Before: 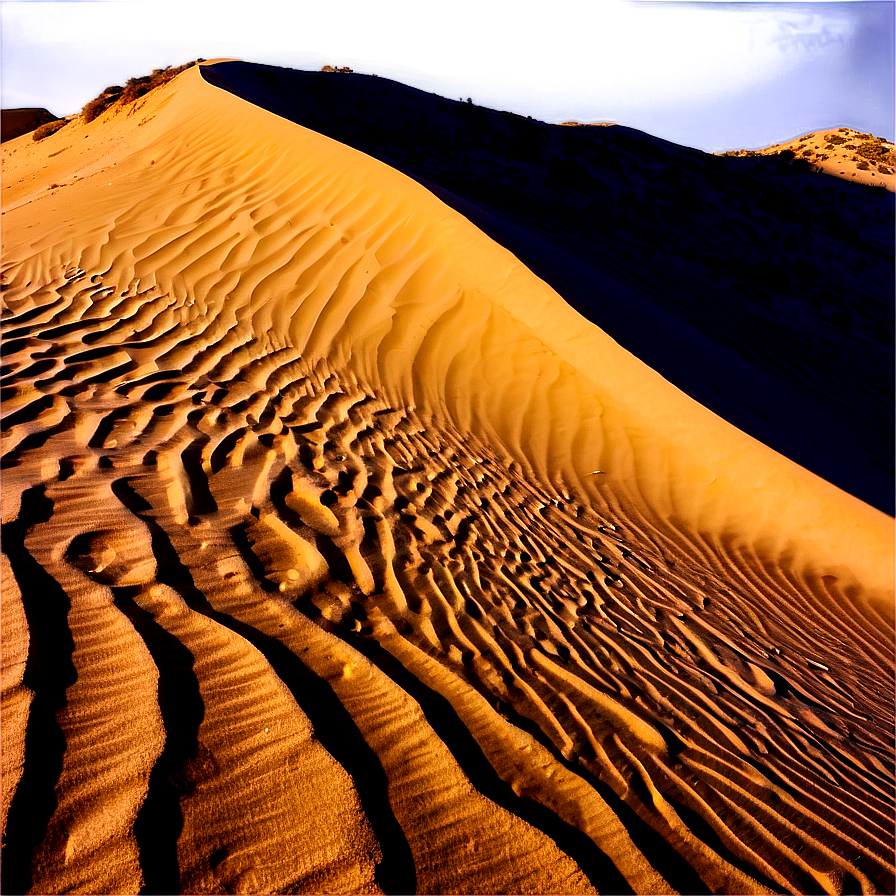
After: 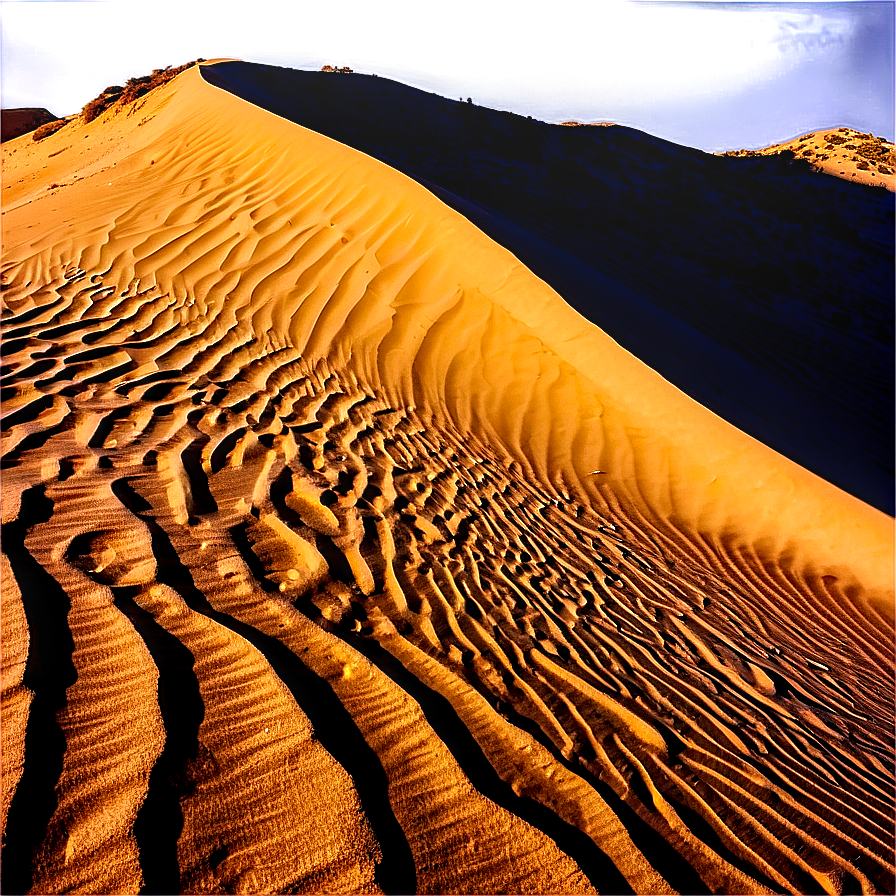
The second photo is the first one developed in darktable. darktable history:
local contrast: detail 130%
sharpen: on, module defaults
levels: levels [0, 0.476, 0.951]
